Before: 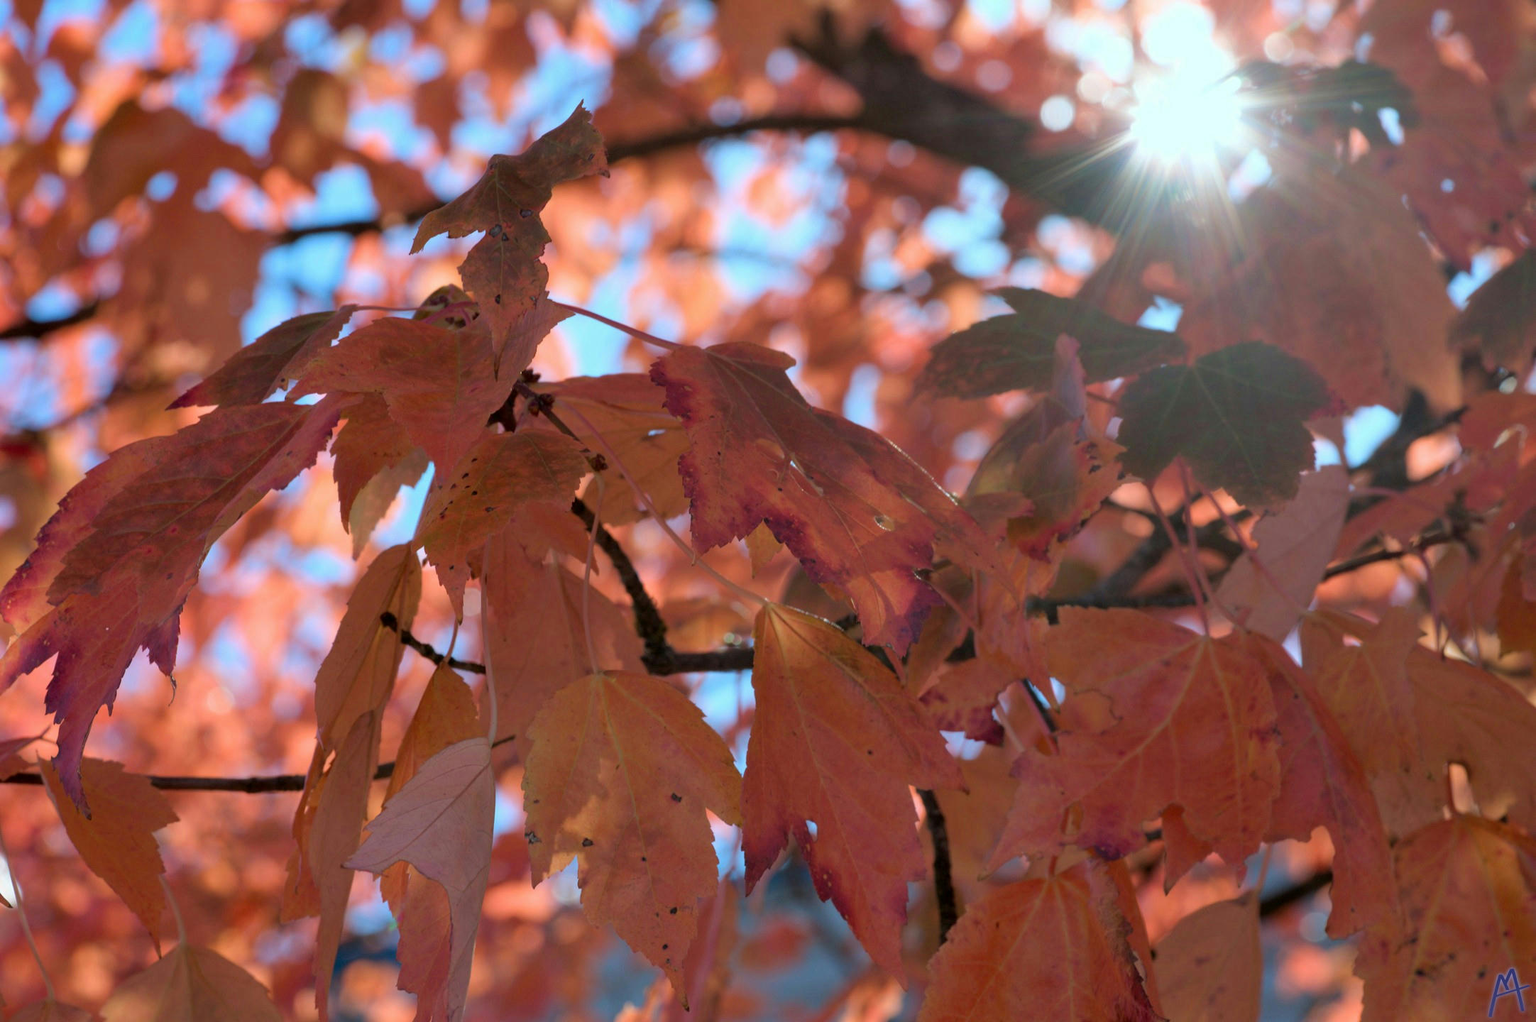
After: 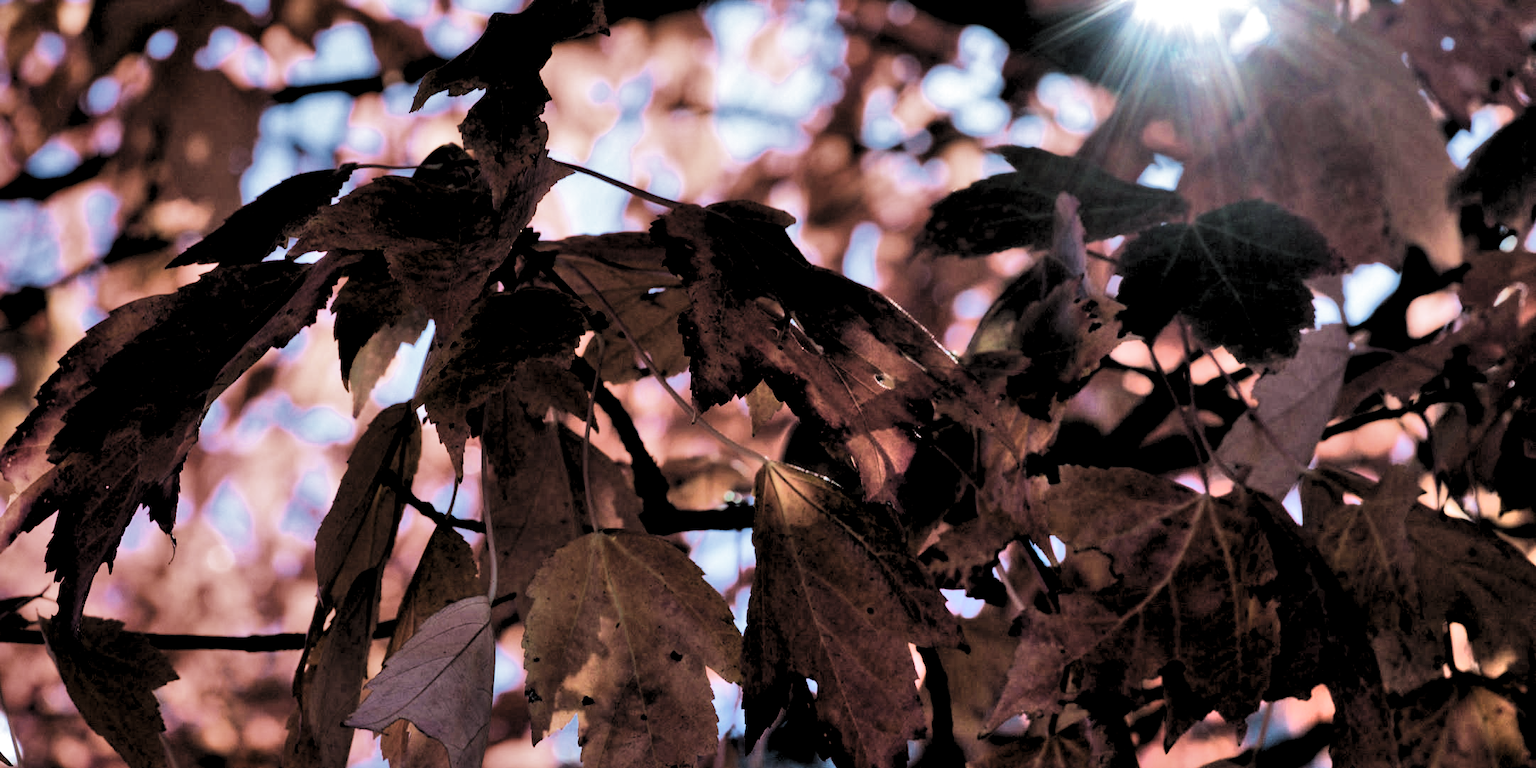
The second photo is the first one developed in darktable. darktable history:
crop: top 13.905%, bottom 10.904%
velvia: strength 22.38%
exposure: black level correction 0, exposure 1.669 EV, compensate highlight preservation false
filmic rgb: black relative exposure -7.99 EV, white relative exposure 3.83 EV, hardness 4.28
shadows and highlights: soften with gaussian
tone equalizer: edges refinement/feathering 500, mask exposure compensation -1.57 EV, preserve details no
color calibration: x 0.37, y 0.382, temperature 4313.02 K
levels: white 99.9%, levels [0.514, 0.759, 1]
